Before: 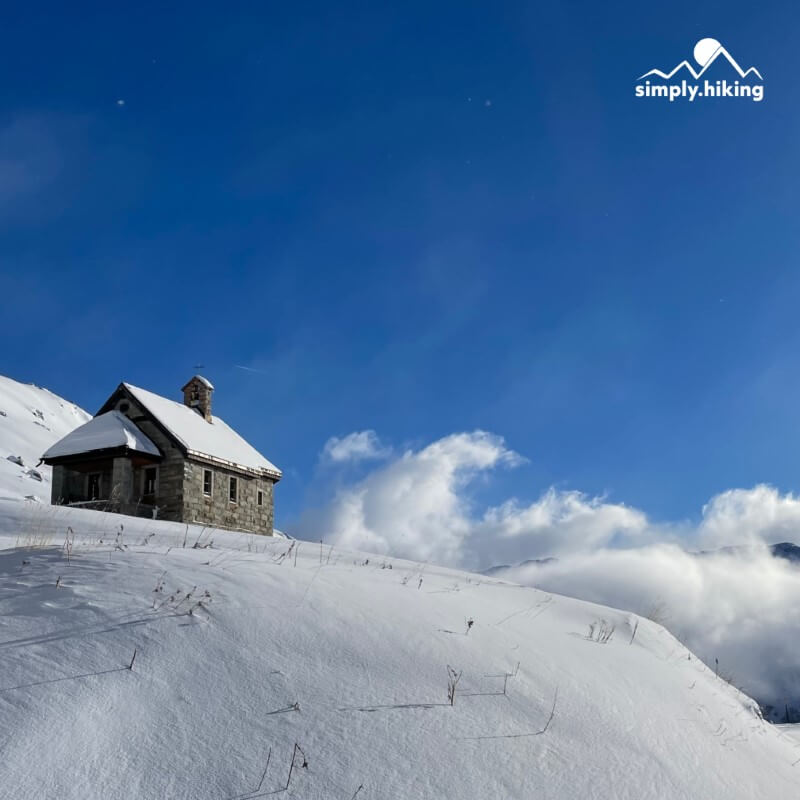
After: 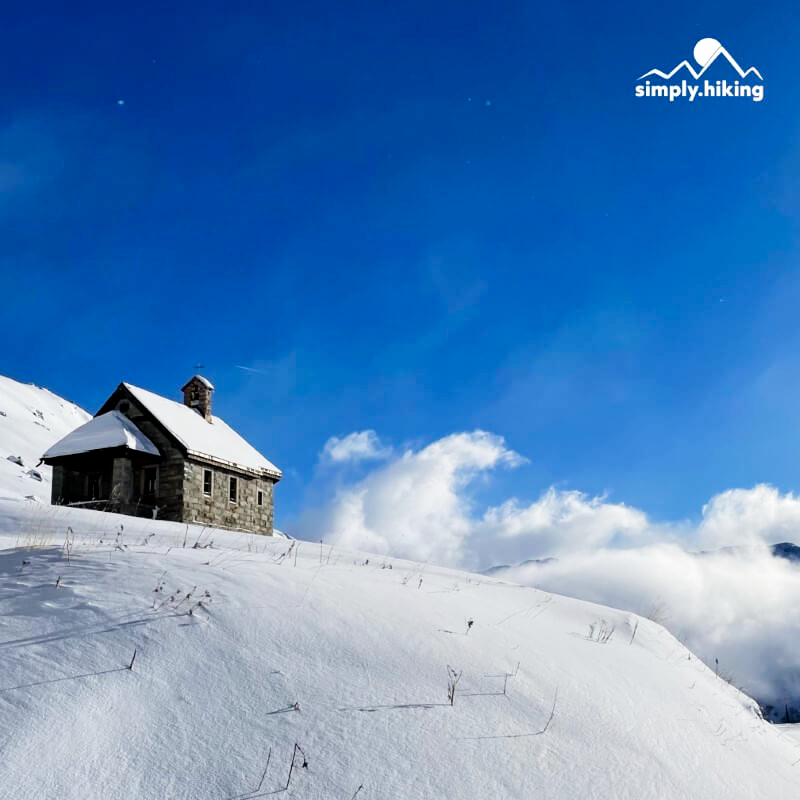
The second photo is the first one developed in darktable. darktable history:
filmic rgb: black relative exposure -16 EV, white relative exposure 5.31 EV, hardness 5.9, contrast 1.25, preserve chrominance no, color science v5 (2021)
tone curve: curves: ch0 [(0, 0) (0.541, 0.628) (0.906, 0.997)]
